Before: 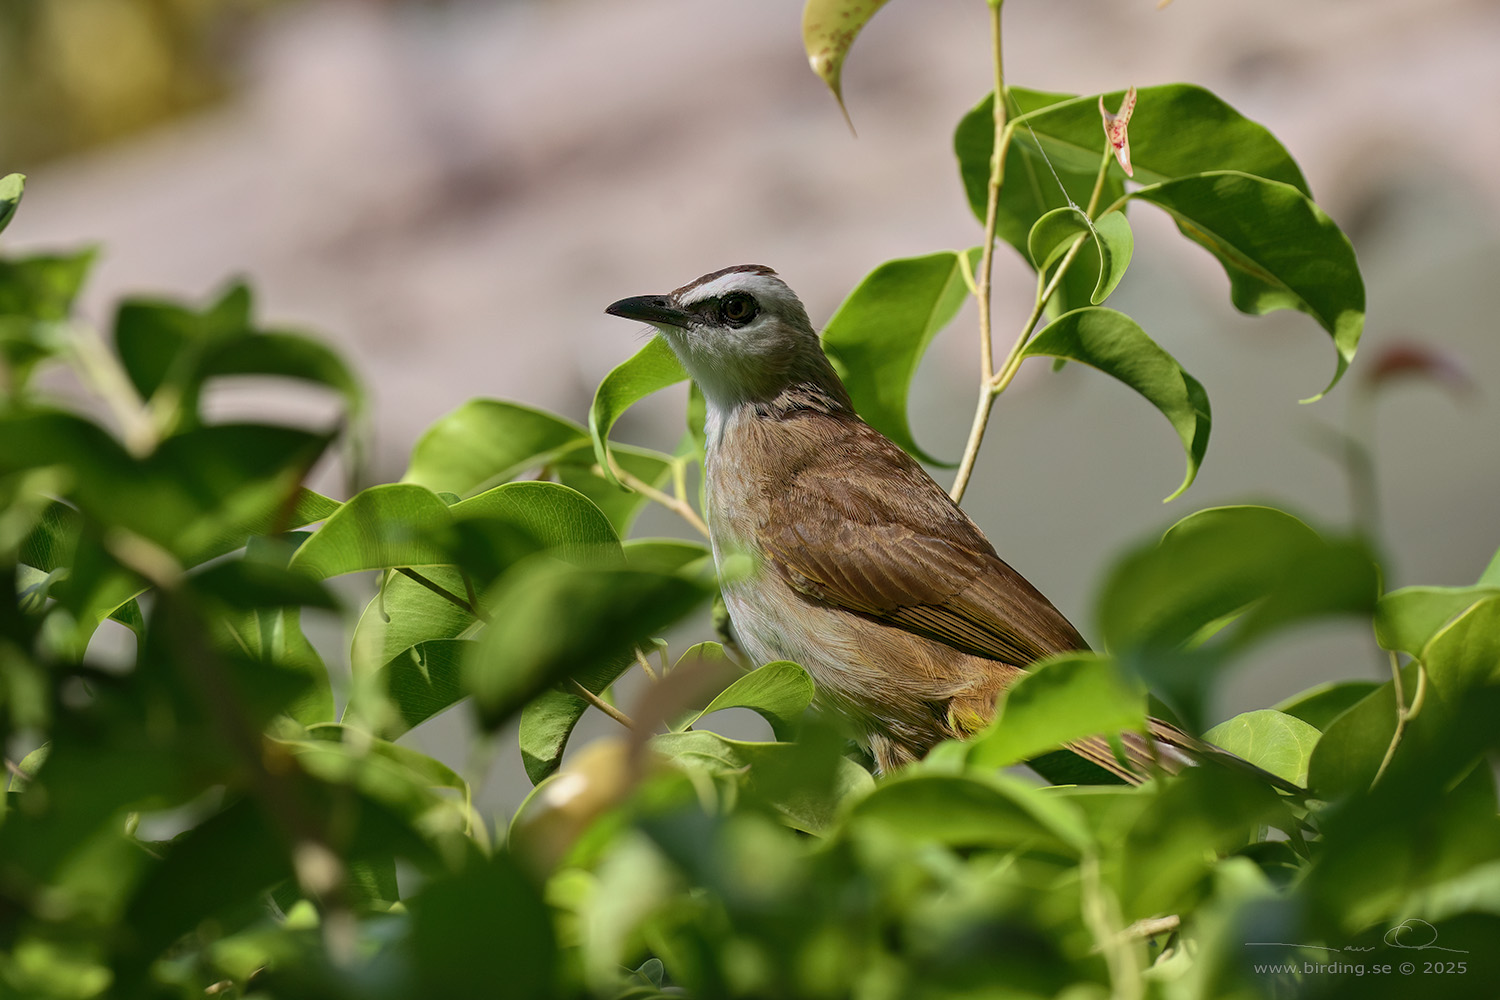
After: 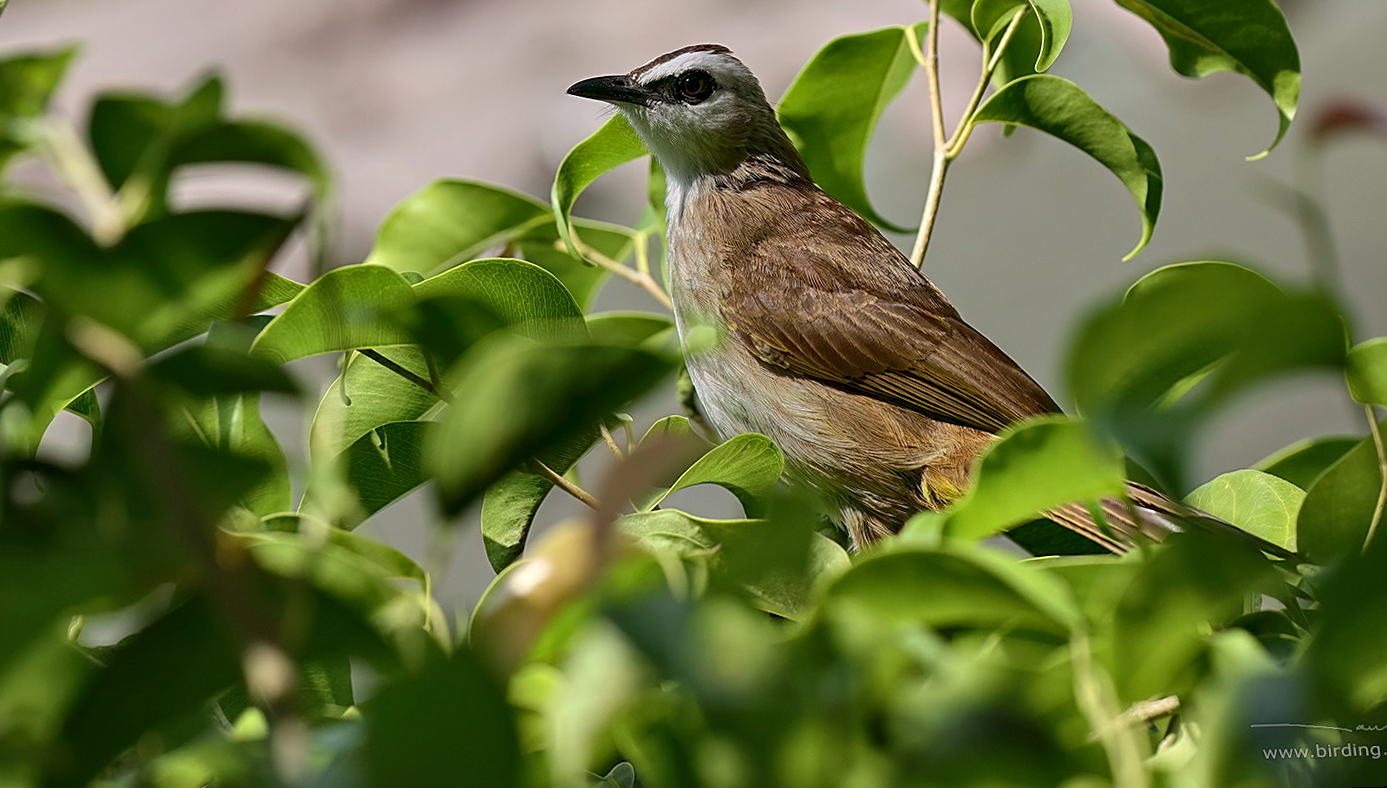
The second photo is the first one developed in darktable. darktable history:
crop and rotate: top 18.507%
rotate and perspective: rotation -1.68°, lens shift (vertical) -0.146, crop left 0.049, crop right 0.912, crop top 0.032, crop bottom 0.96
contrast equalizer: octaves 7, y [[0.6 ×6], [0.55 ×6], [0 ×6], [0 ×6], [0 ×6]], mix 0.29
sharpen: on, module defaults
